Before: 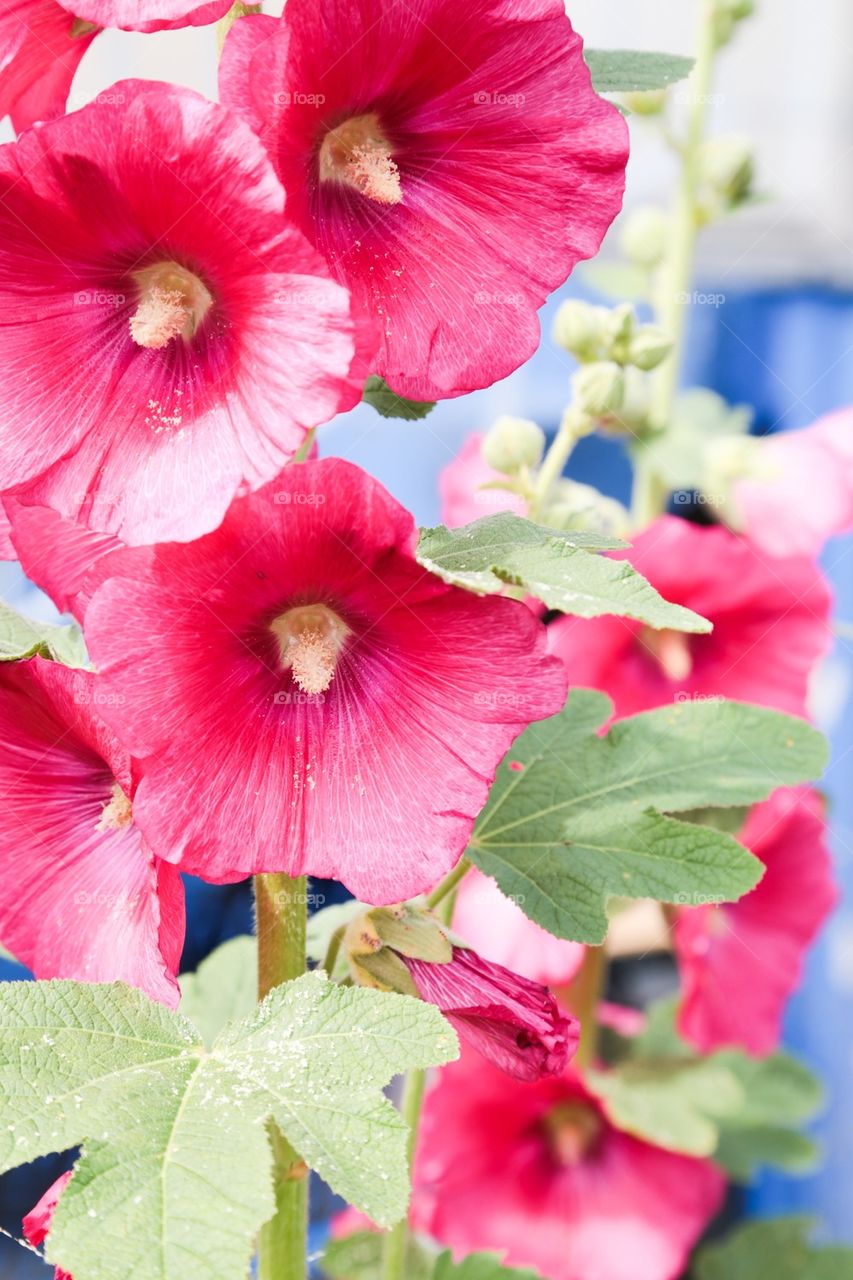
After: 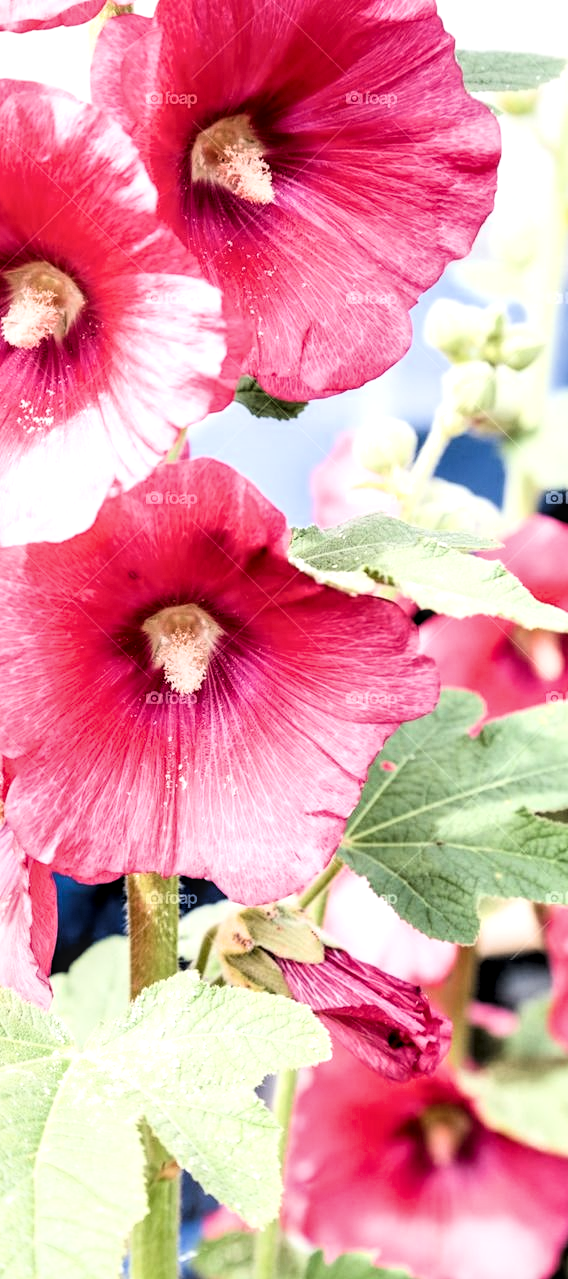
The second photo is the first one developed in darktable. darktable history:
filmic rgb: black relative exposure -3.75 EV, white relative exposure 2.4 EV, dynamic range scaling -50%, hardness 3.42, latitude 30%, contrast 1.8
local contrast: detail 142%
crop and rotate: left 15.055%, right 18.278%
